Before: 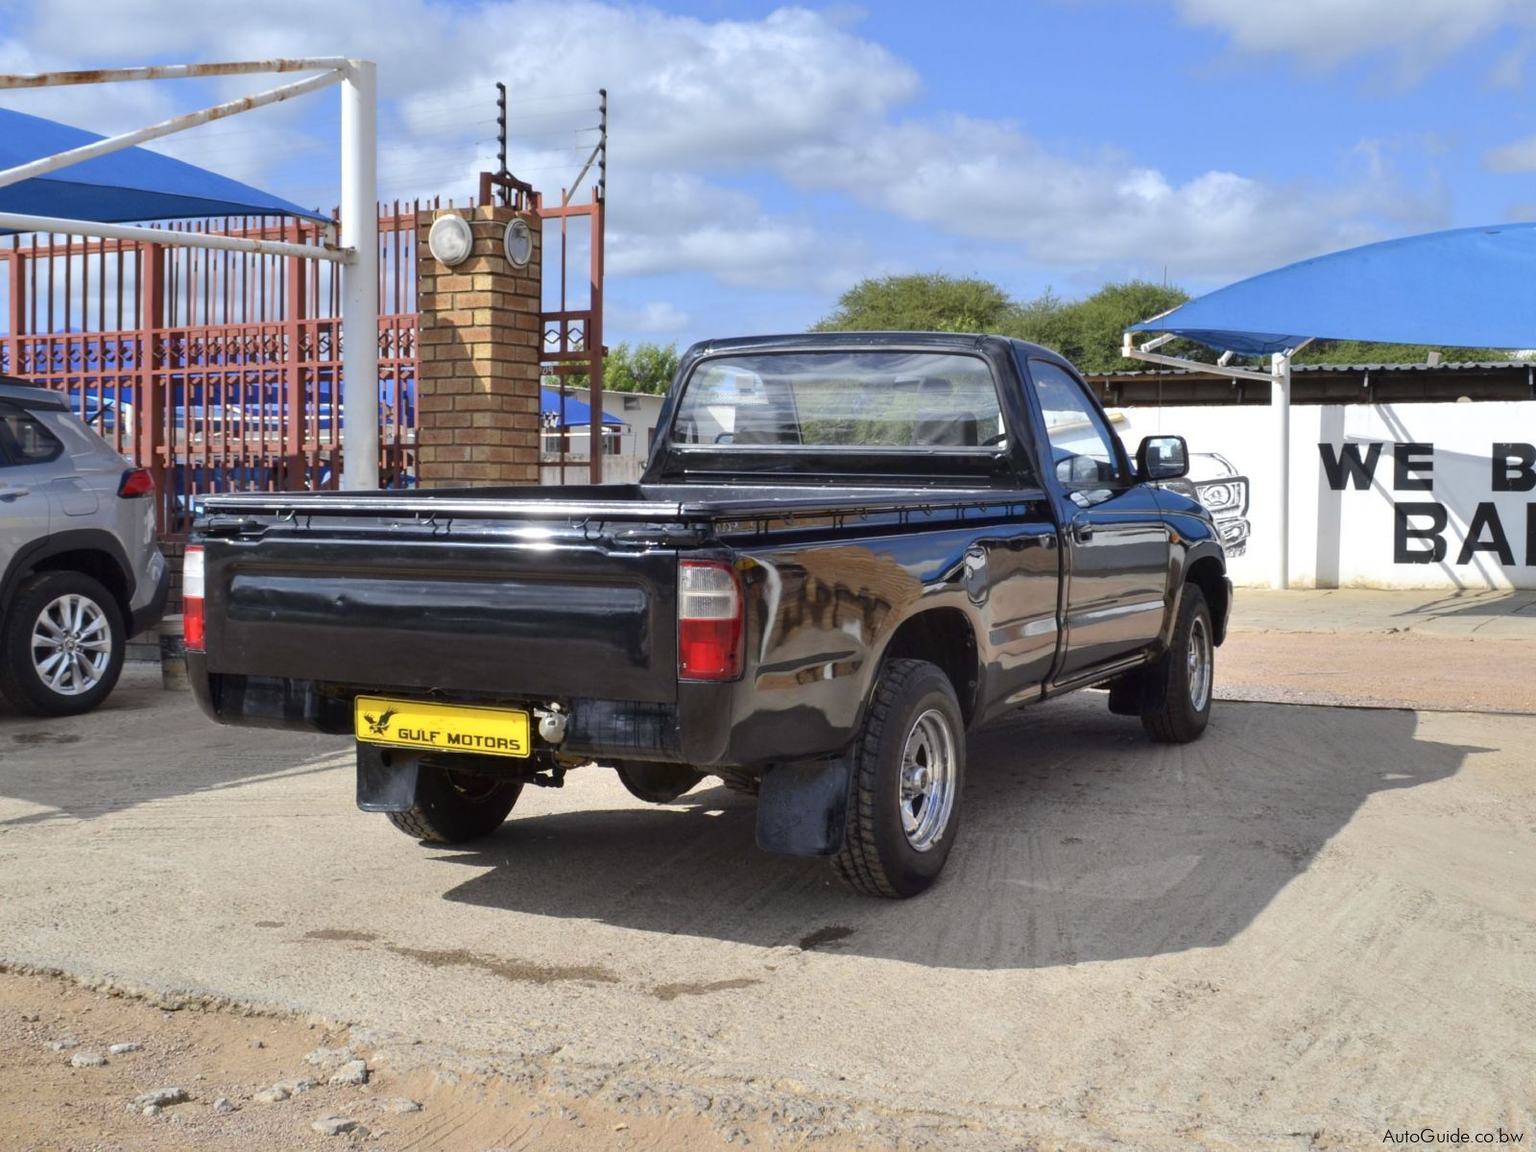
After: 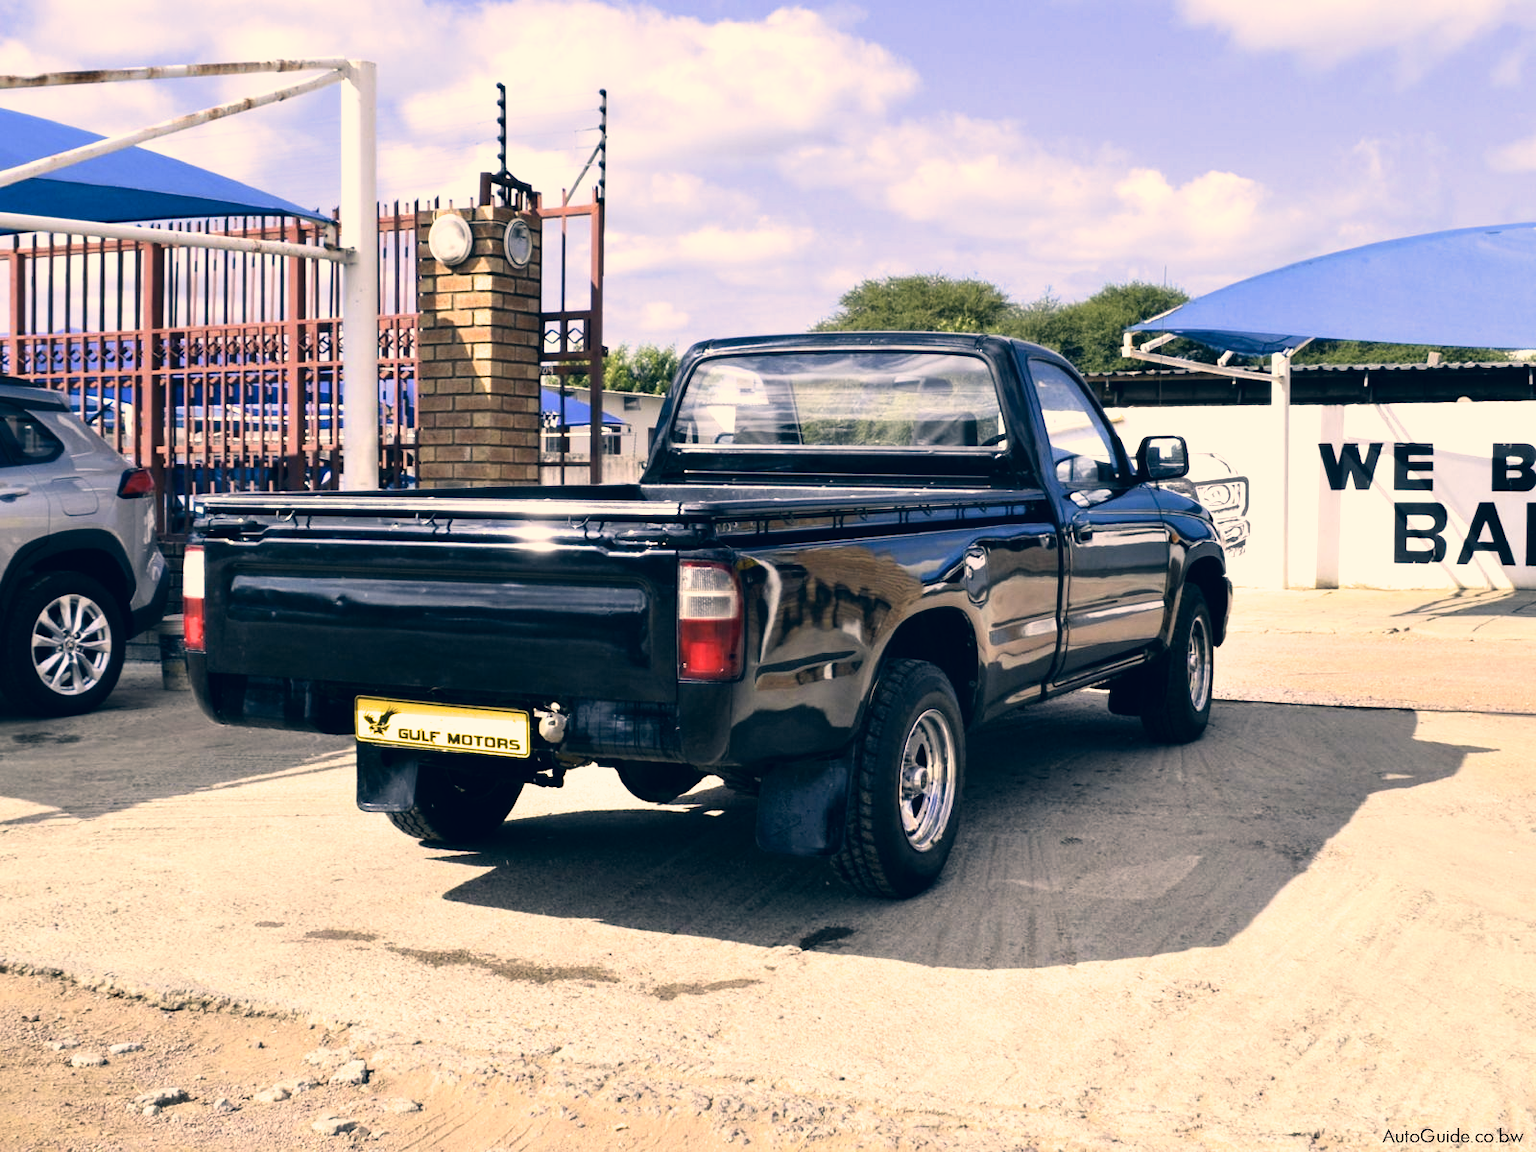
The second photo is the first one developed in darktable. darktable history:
tone equalizer: -8 EV -0.417 EV, -7 EV -0.389 EV, -6 EV -0.333 EV, -5 EV -0.222 EV, -3 EV 0.222 EV, -2 EV 0.333 EV, -1 EV 0.389 EV, +0 EV 0.417 EV, edges refinement/feathering 500, mask exposure compensation -1.57 EV, preserve details no
filmic rgb: black relative exposure -9.08 EV, white relative exposure 2.3 EV, hardness 7.49
color correction: highlights a* 10.32, highlights b* 14.66, shadows a* -9.59, shadows b* -15.02
